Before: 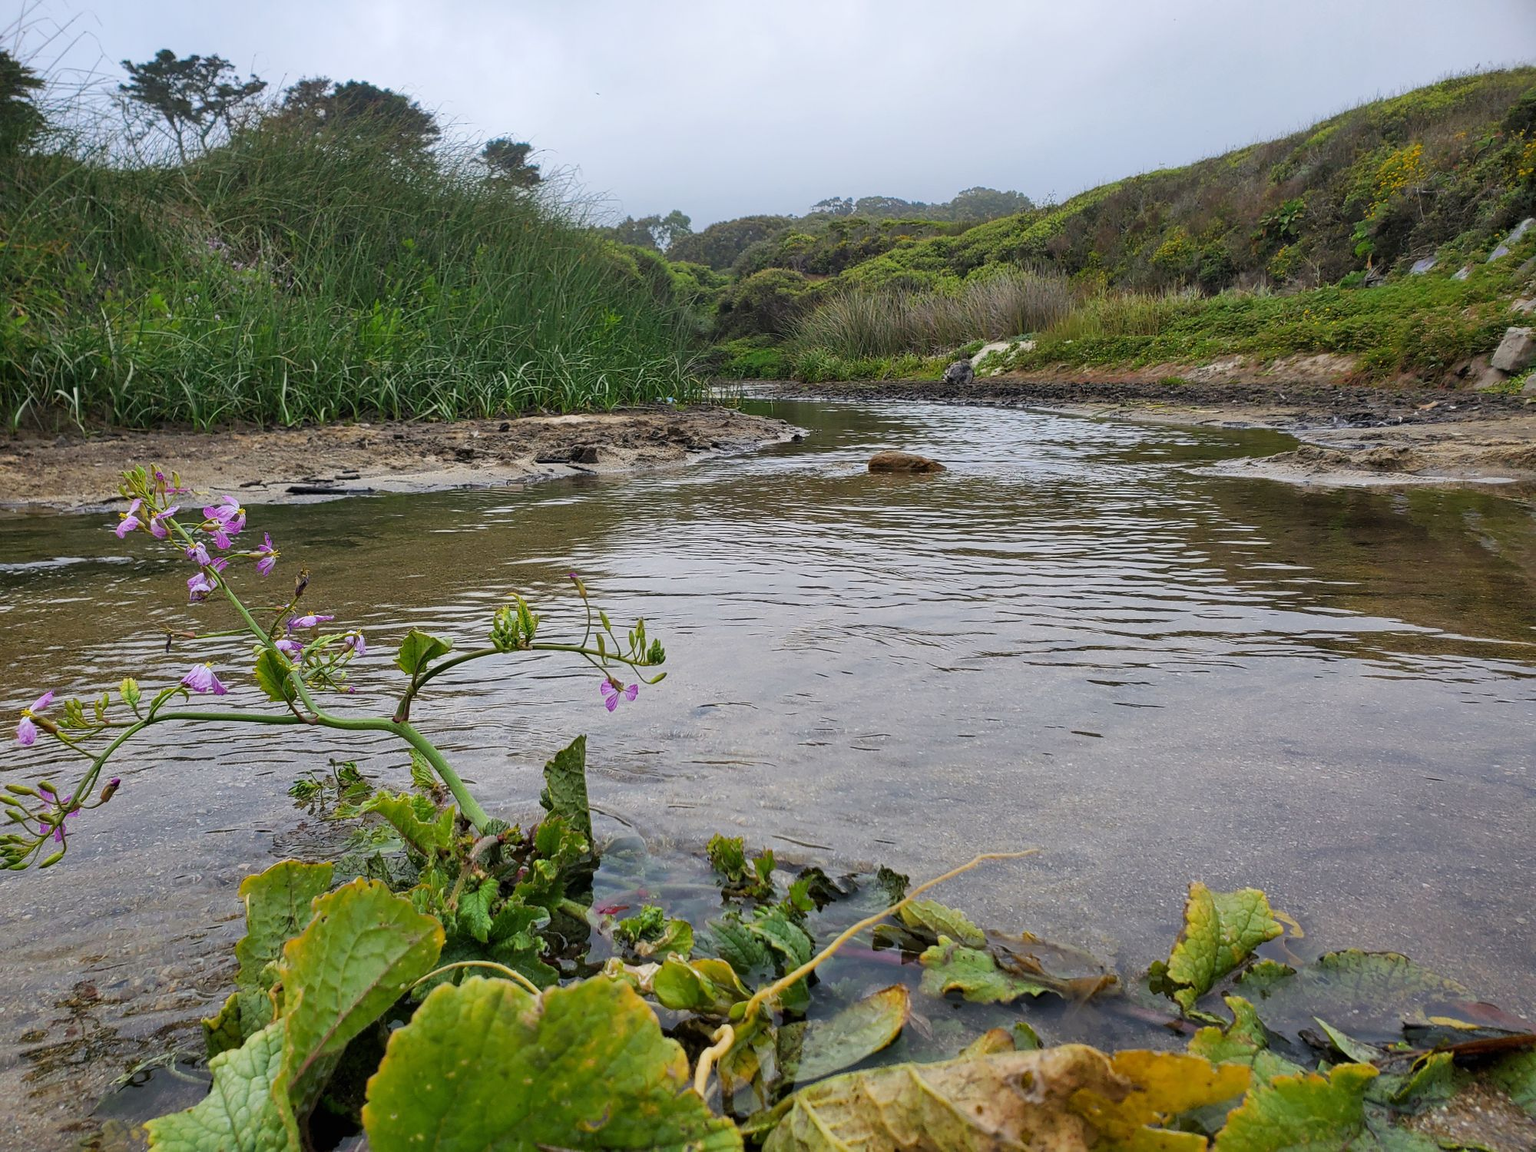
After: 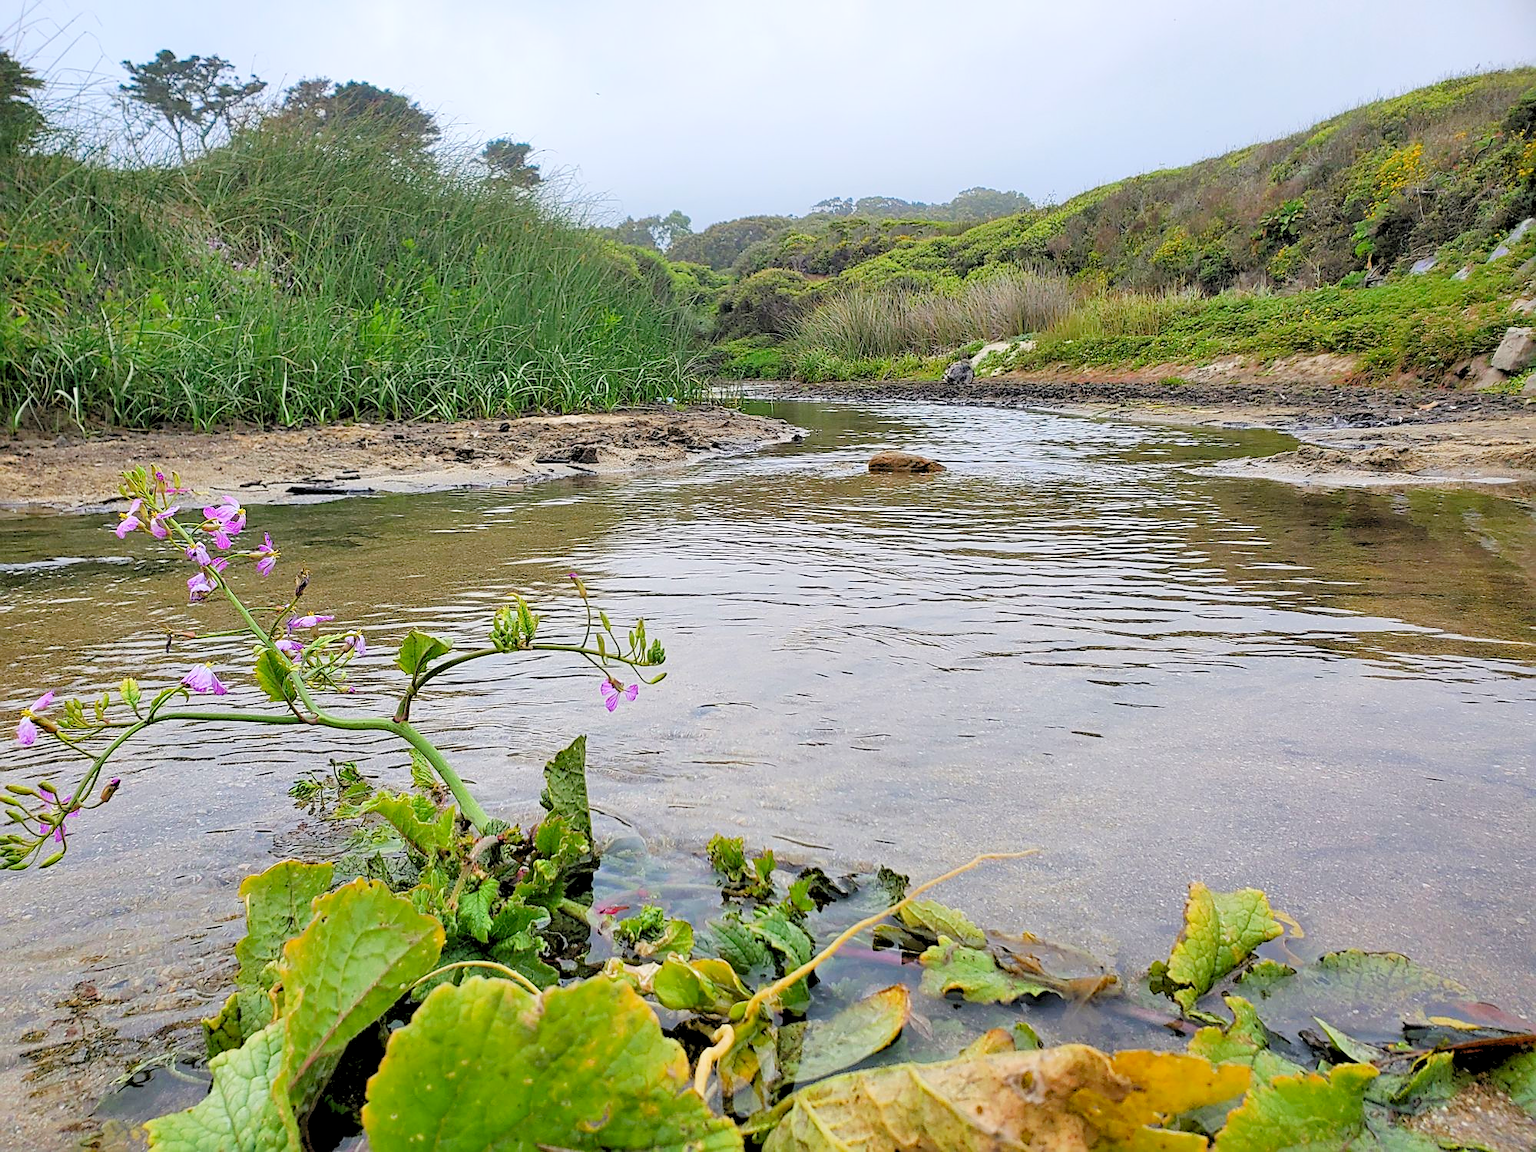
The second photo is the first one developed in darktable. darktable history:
sharpen: on, module defaults
levels: levels [0.072, 0.414, 0.976]
